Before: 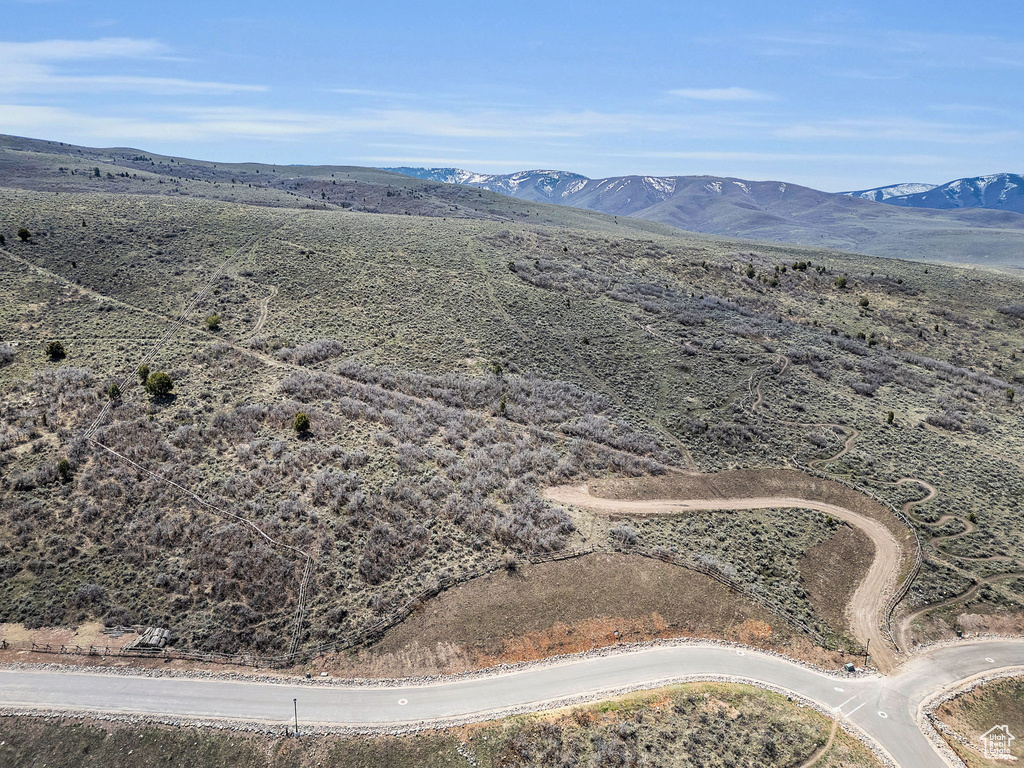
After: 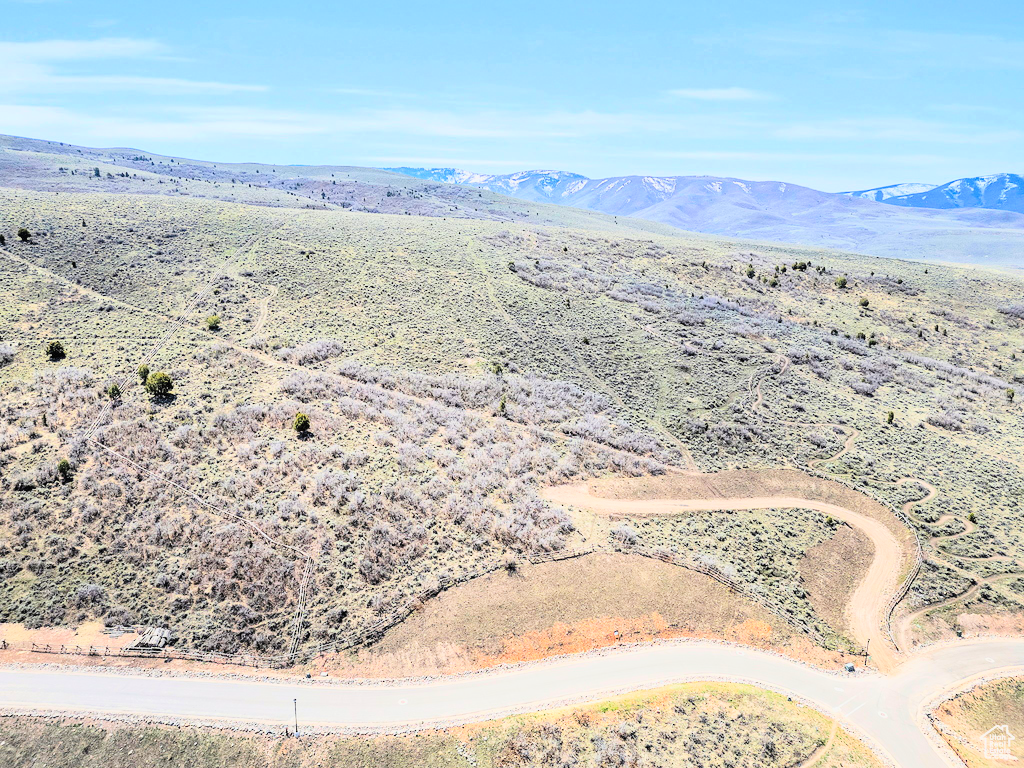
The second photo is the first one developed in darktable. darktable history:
contrast brightness saturation: contrast 0.198, brightness 0.157, saturation 0.228
filmic rgb: black relative exposure -6.93 EV, white relative exposure 5.59 EV, hardness 2.85, color science v6 (2022)
exposure: black level correction -0.001, exposure 1.354 EV, compensate highlight preservation false
